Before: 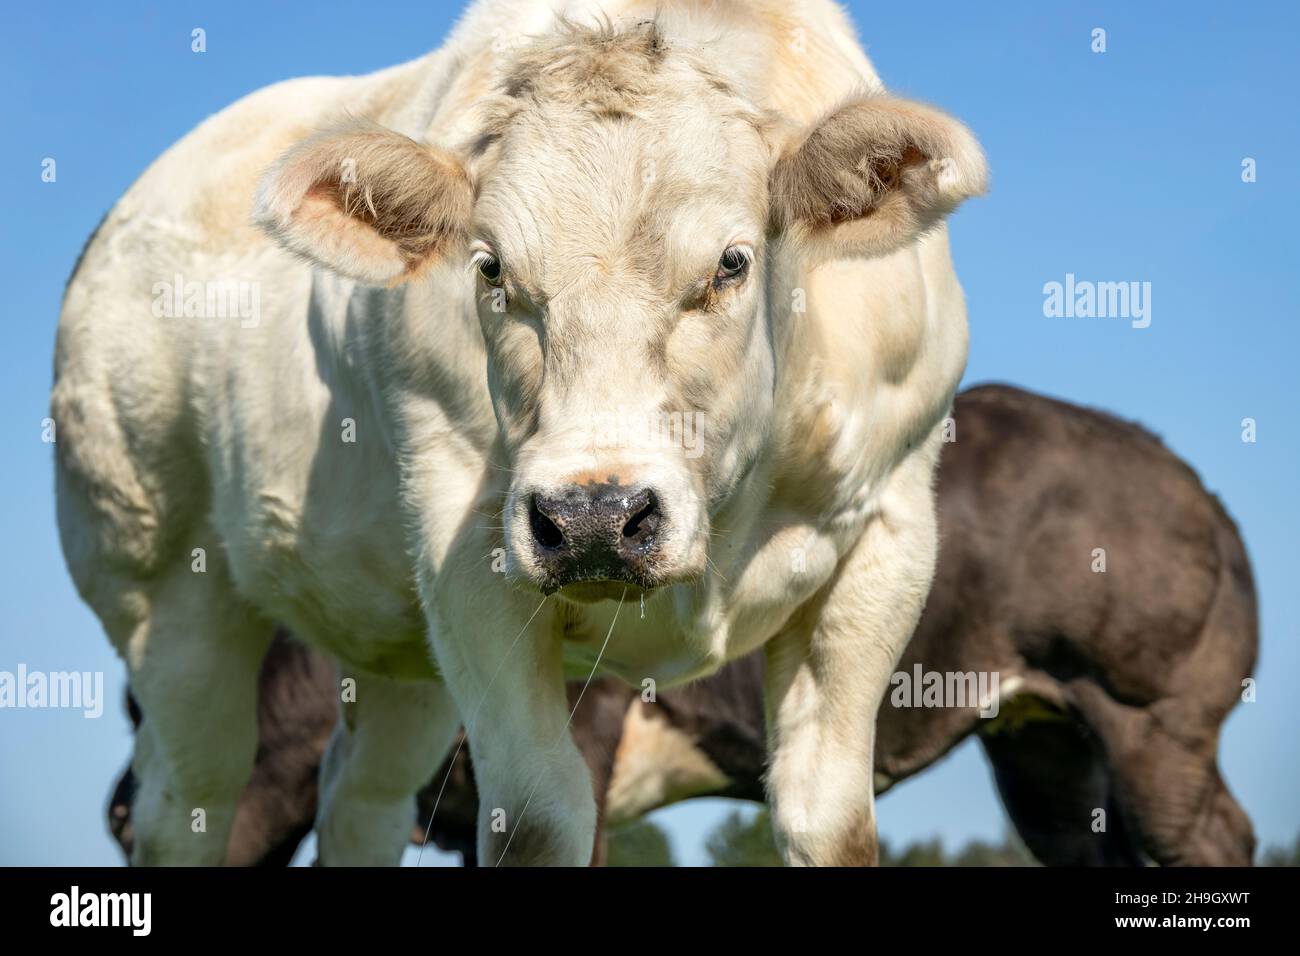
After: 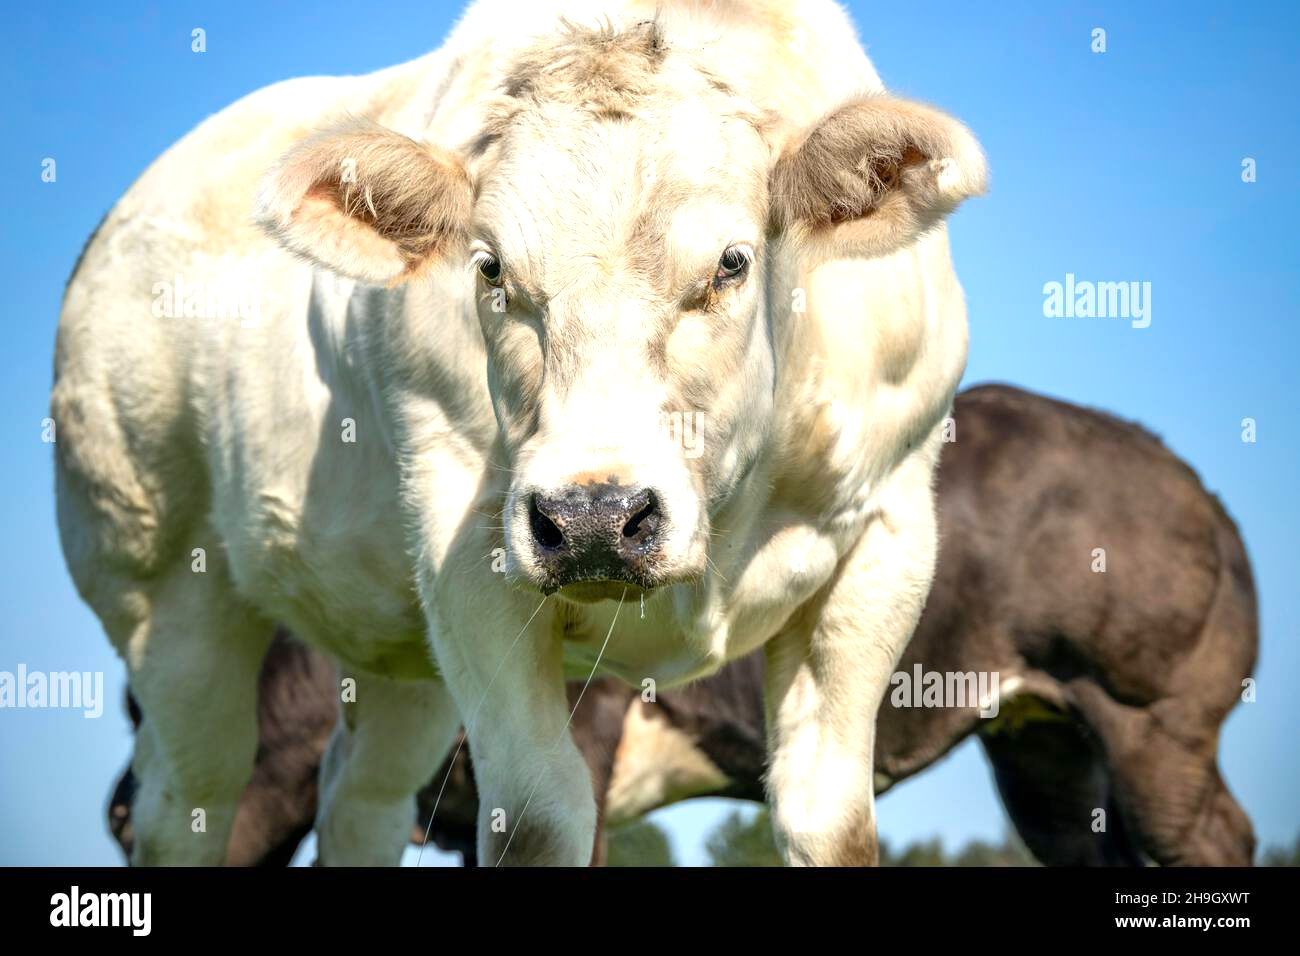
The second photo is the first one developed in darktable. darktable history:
exposure: exposure 0.568 EV, compensate highlight preservation false
vignetting: fall-off start 72.45%, fall-off radius 108.49%, saturation 0.386, width/height ratio 0.732
